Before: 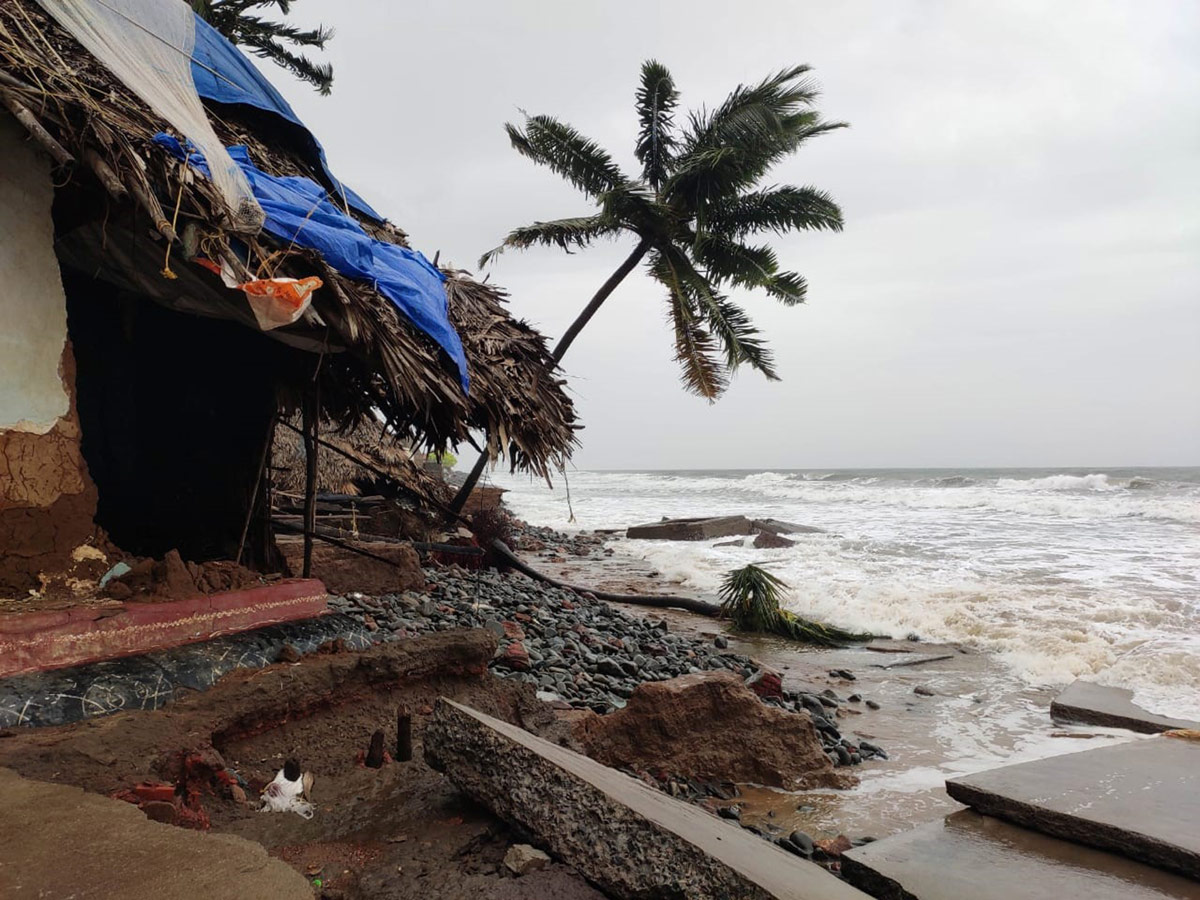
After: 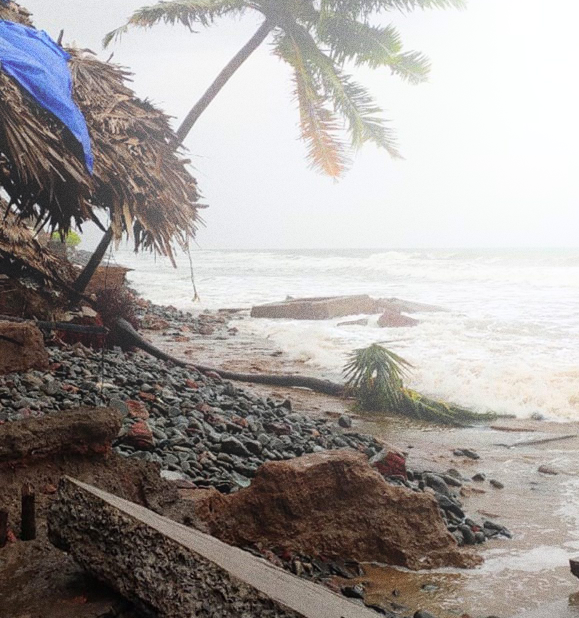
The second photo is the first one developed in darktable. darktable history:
crop: left 31.379%, top 24.658%, right 20.326%, bottom 6.628%
grain: coarseness 8.68 ISO, strength 31.94%
bloom: on, module defaults
